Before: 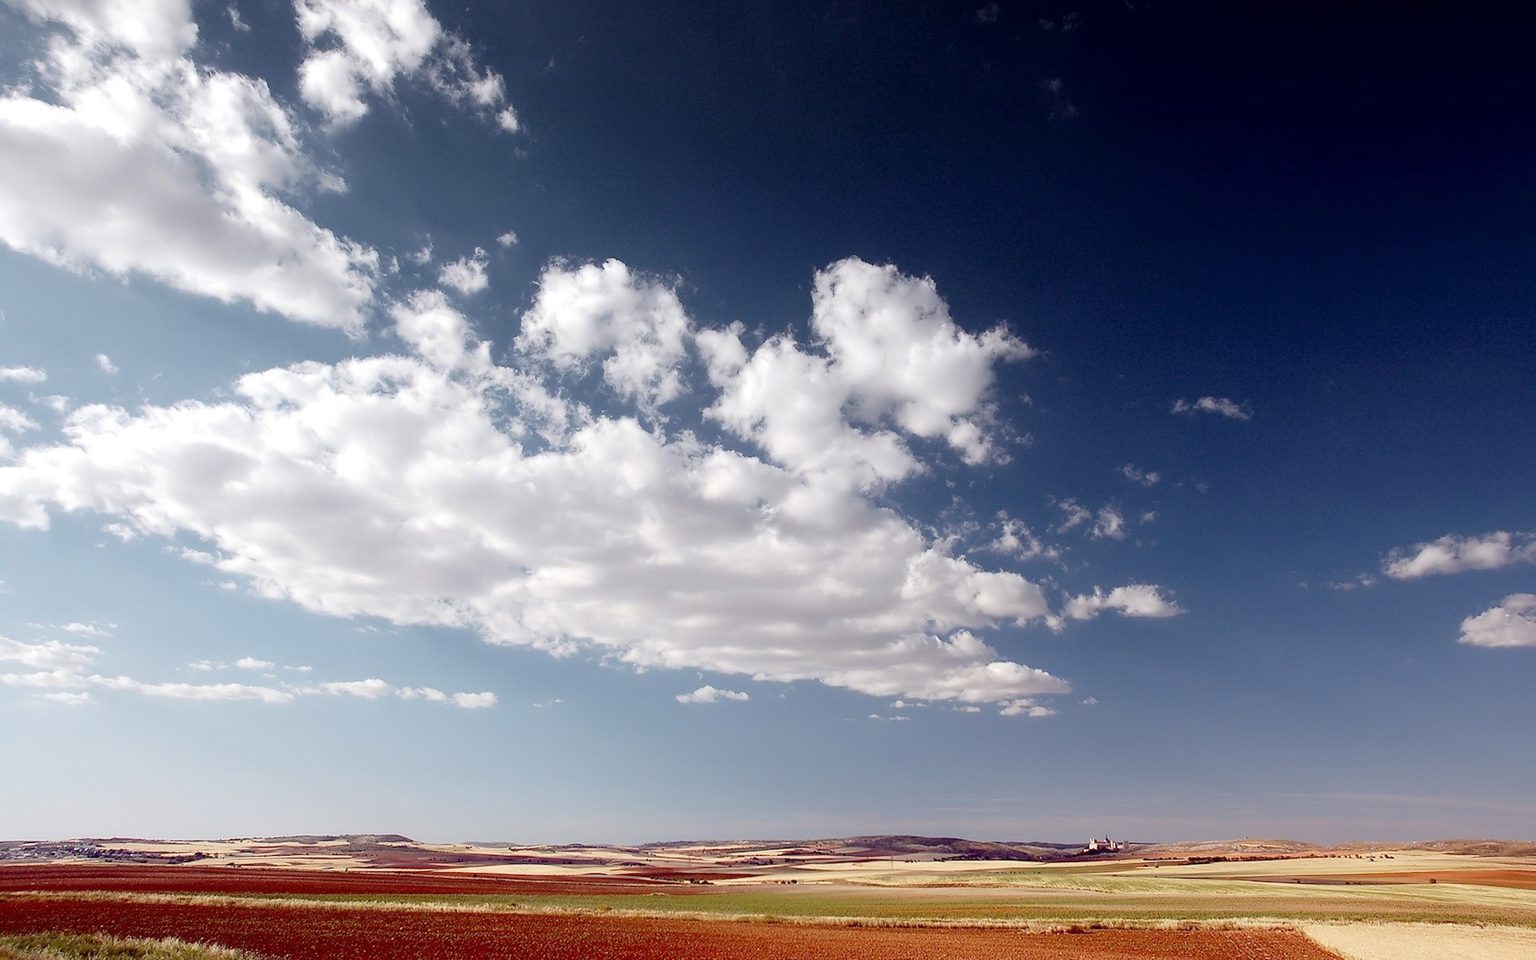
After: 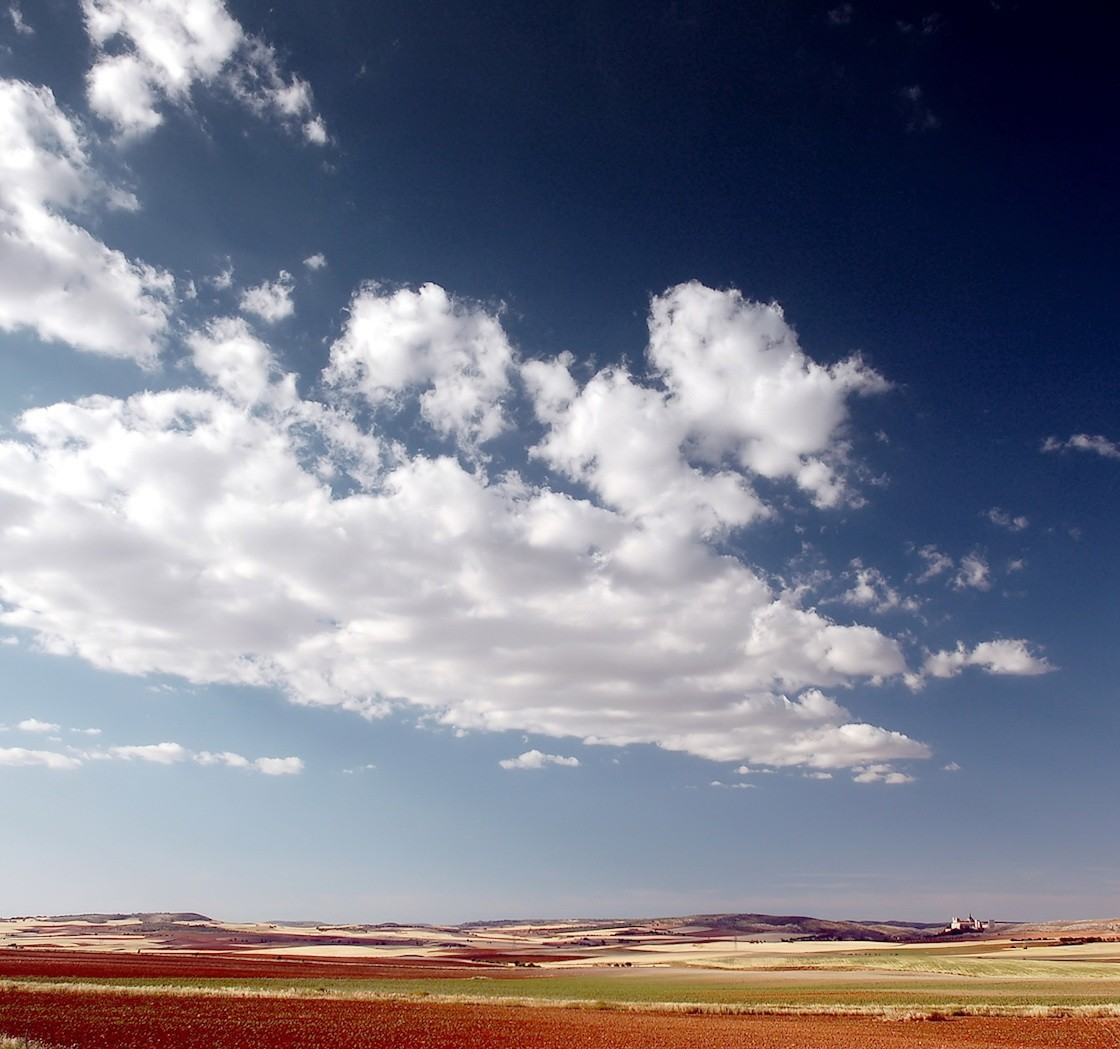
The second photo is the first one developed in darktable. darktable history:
crop and rotate: left 14.339%, right 18.945%
